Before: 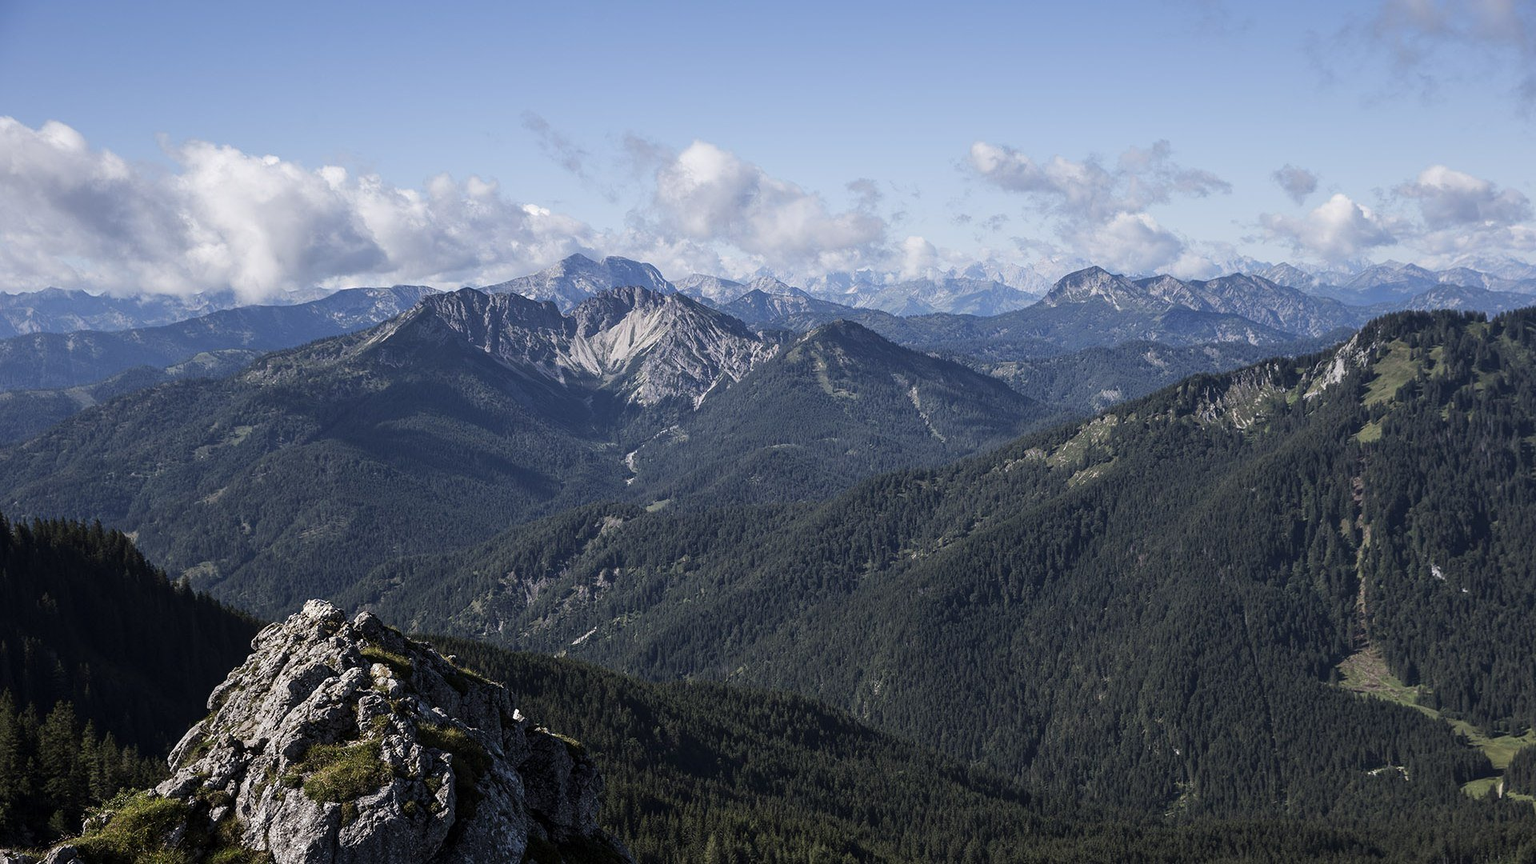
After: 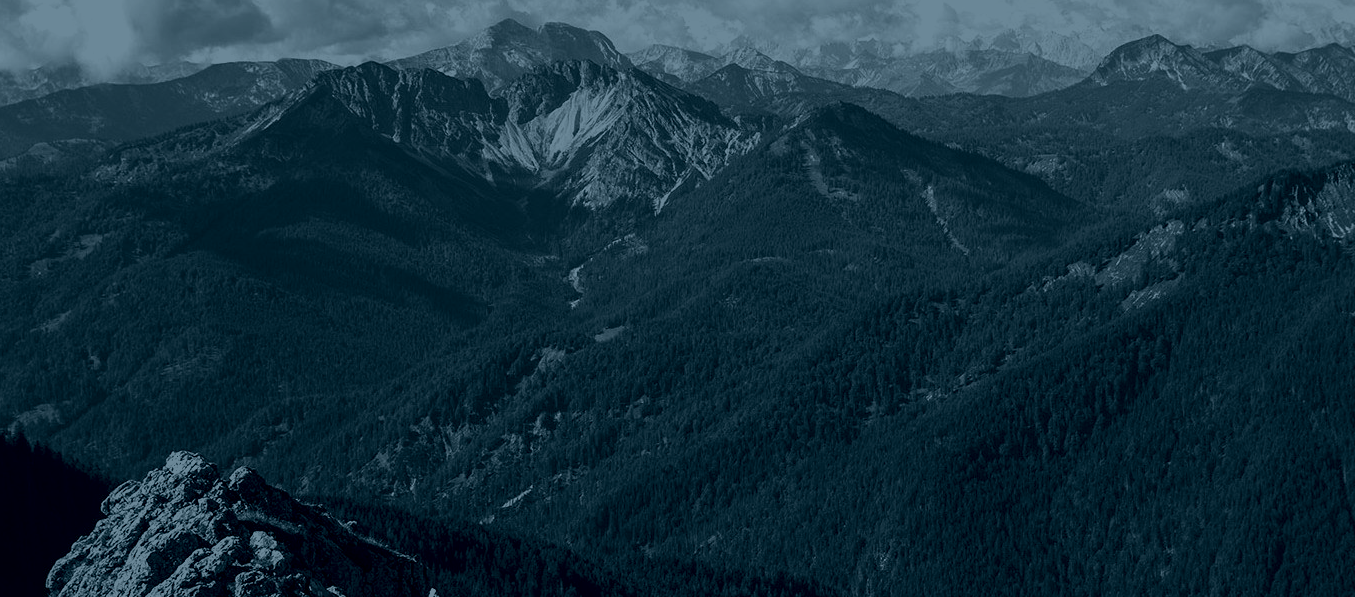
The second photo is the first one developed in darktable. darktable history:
color balance rgb: linear chroma grading › shadows -2.2%, linear chroma grading › highlights -15%, linear chroma grading › global chroma -10%, linear chroma grading › mid-tones -10%, perceptual saturation grading › global saturation 45%, perceptual saturation grading › highlights -50%, perceptual saturation grading › shadows 30%, perceptual brilliance grading › global brilliance 18%, global vibrance 45%
colorize: hue 194.4°, saturation 29%, source mix 61.75%, lightness 3.98%, version 1
crop: left 11.123%, top 27.61%, right 18.3%, bottom 17.034%
velvia: strength 39.63%
